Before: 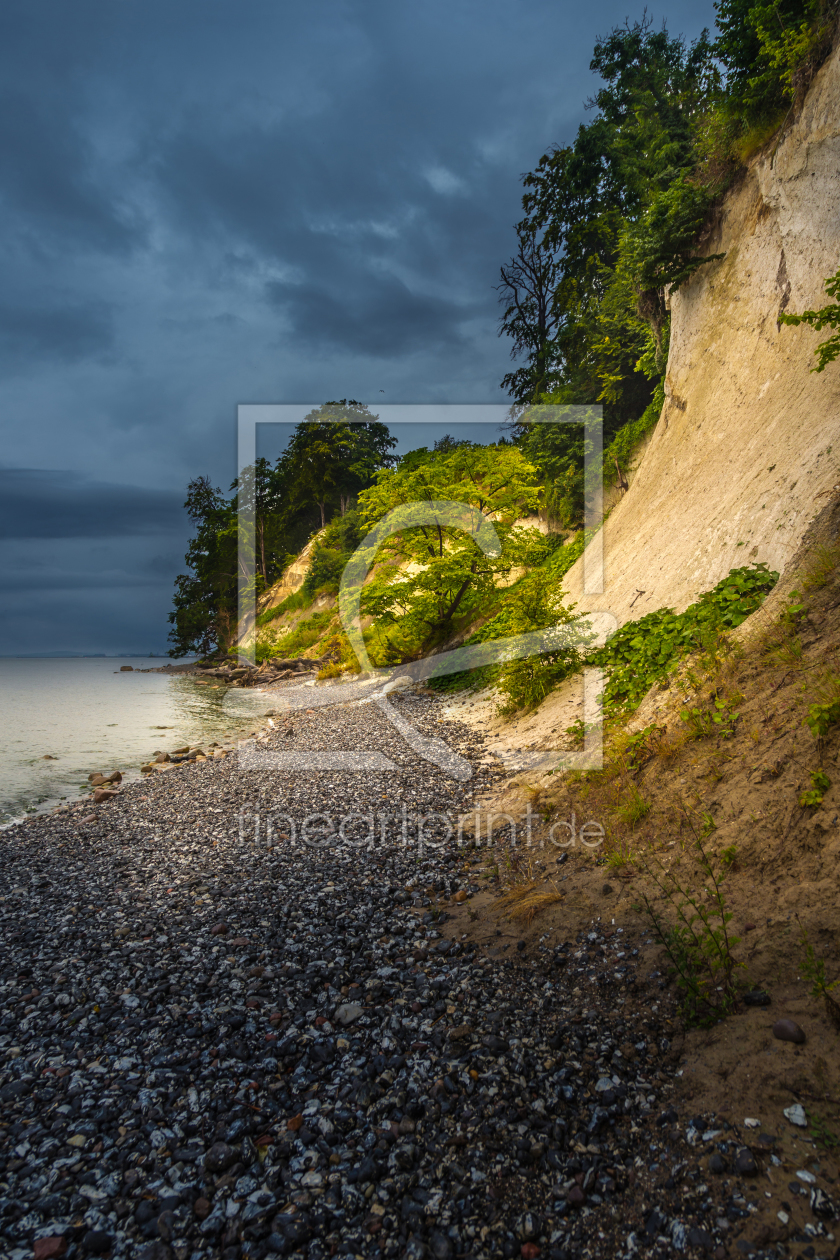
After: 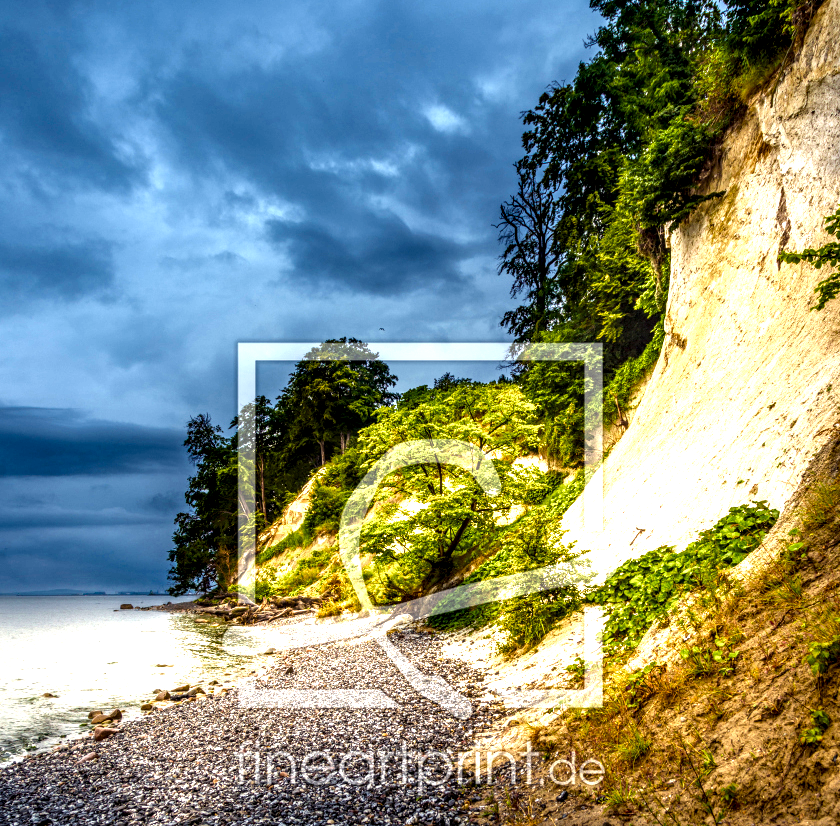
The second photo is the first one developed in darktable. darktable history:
color balance rgb: shadows lift › chroma 3.055%, shadows lift › hue 280.91°, perceptual saturation grading › global saturation 20%, perceptual saturation grading › highlights -49.789%, perceptual saturation grading › shadows 24.598%, global vibrance 20%
local contrast: highlights 21%, shadows 71%, detail 170%
crop and rotate: top 4.964%, bottom 29.475%
levels: levels [0.012, 0.367, 0.697]
